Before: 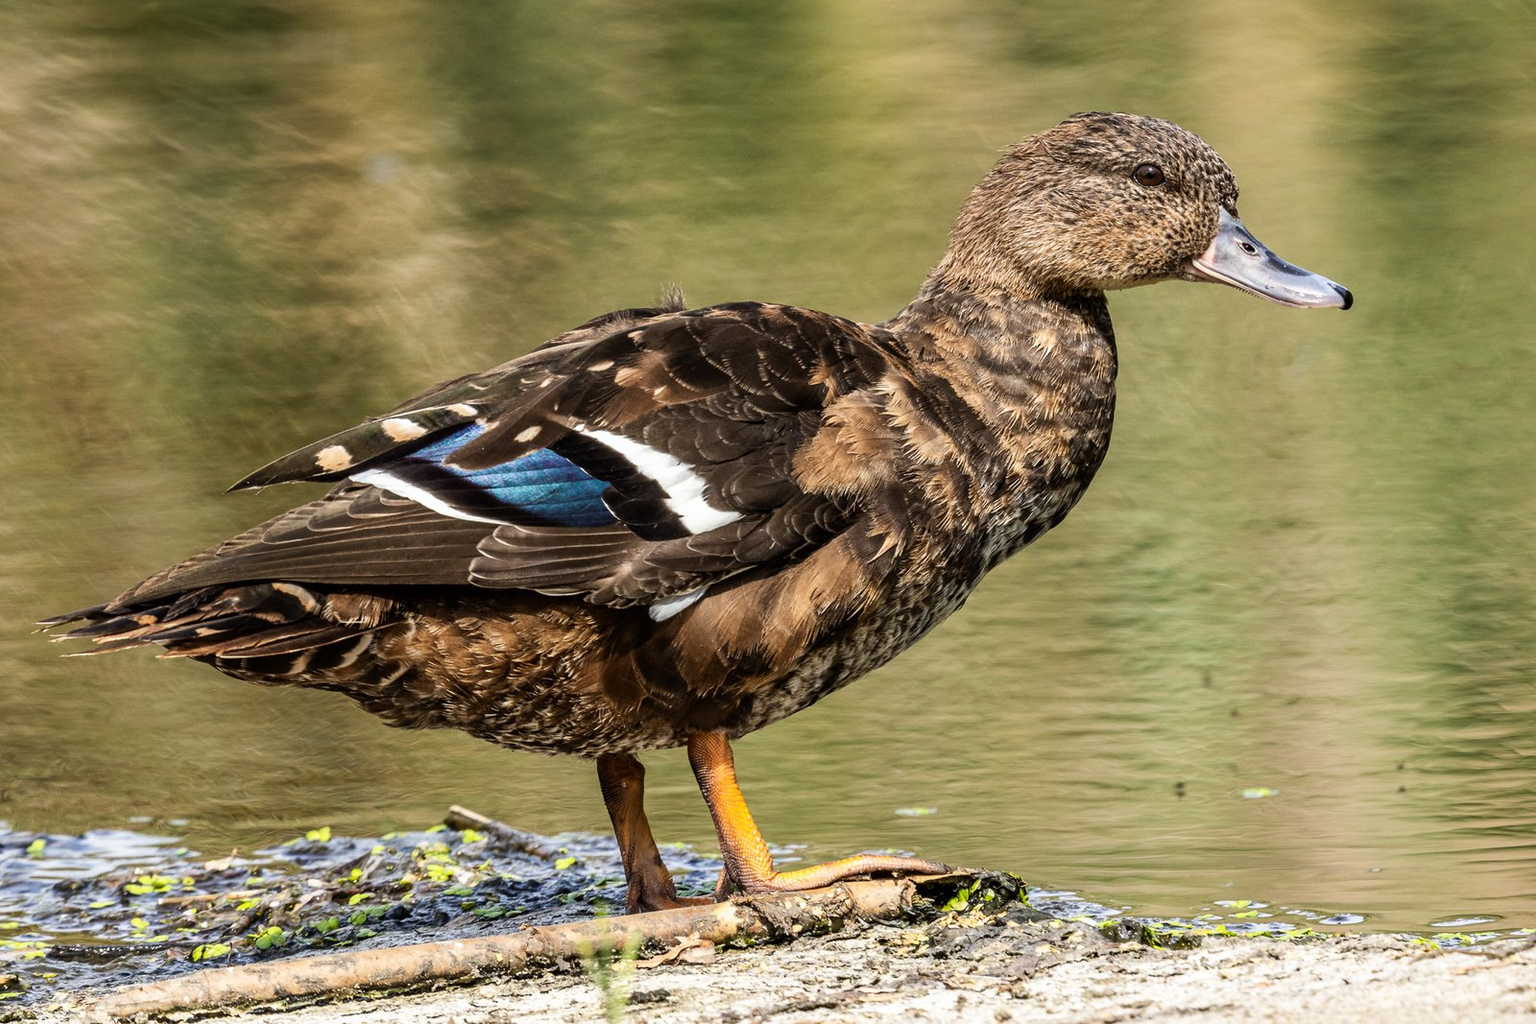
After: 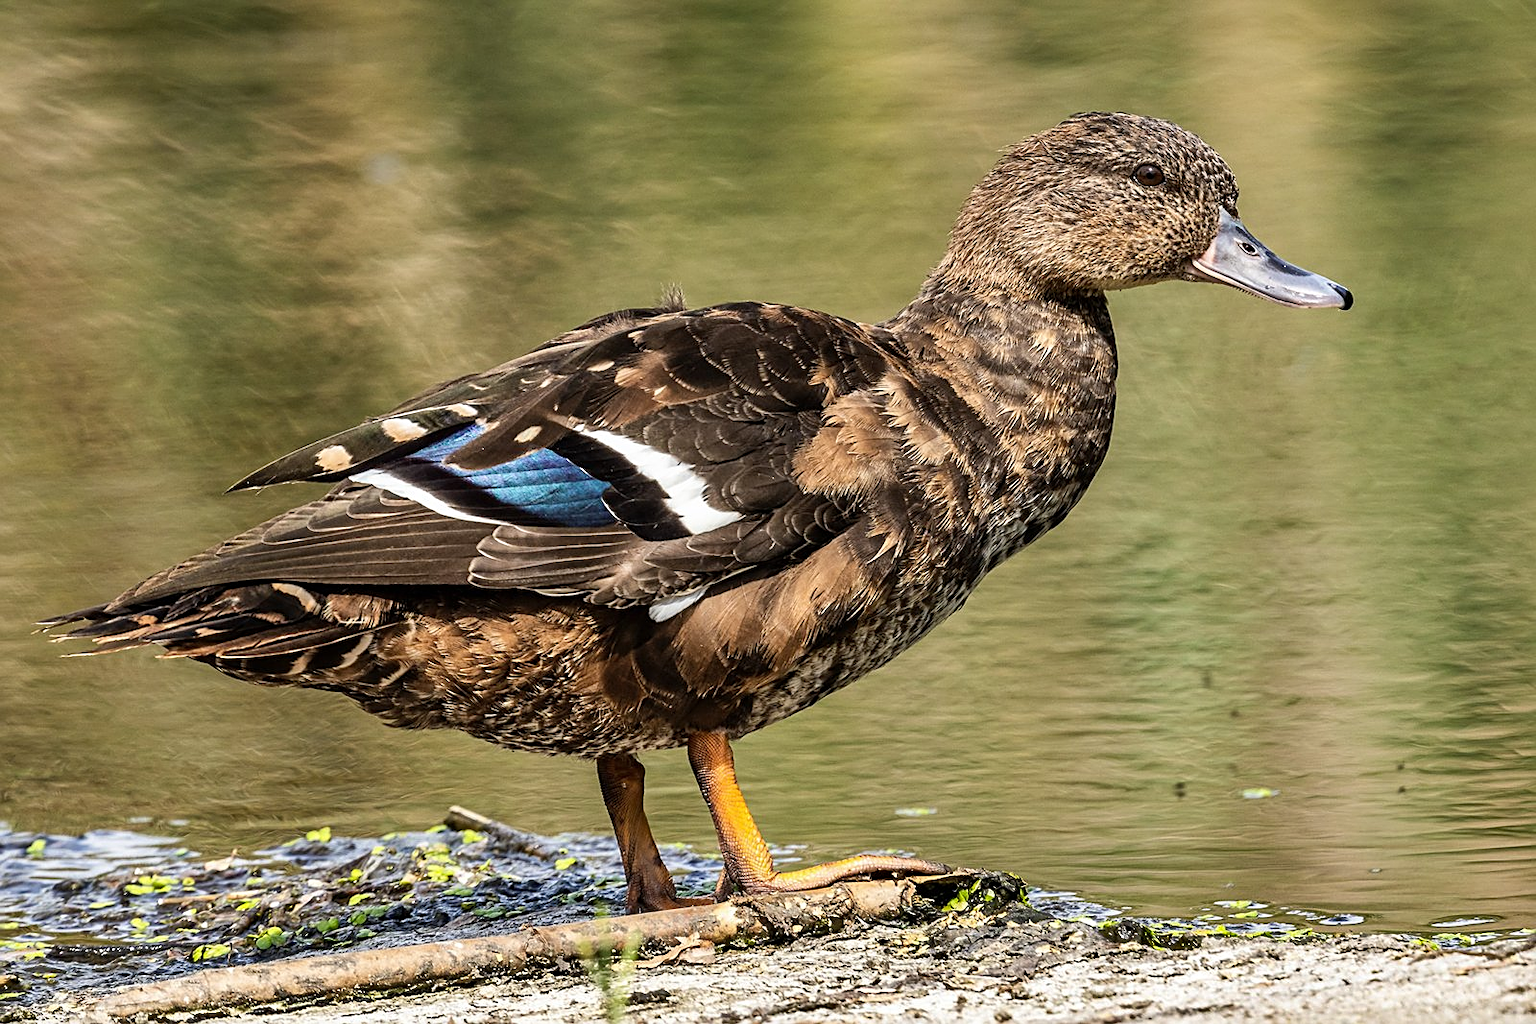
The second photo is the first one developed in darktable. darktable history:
sharpen: on, module defaults
shadows and highlights: shadows 75, highlights -60.85, soften with gaussian
